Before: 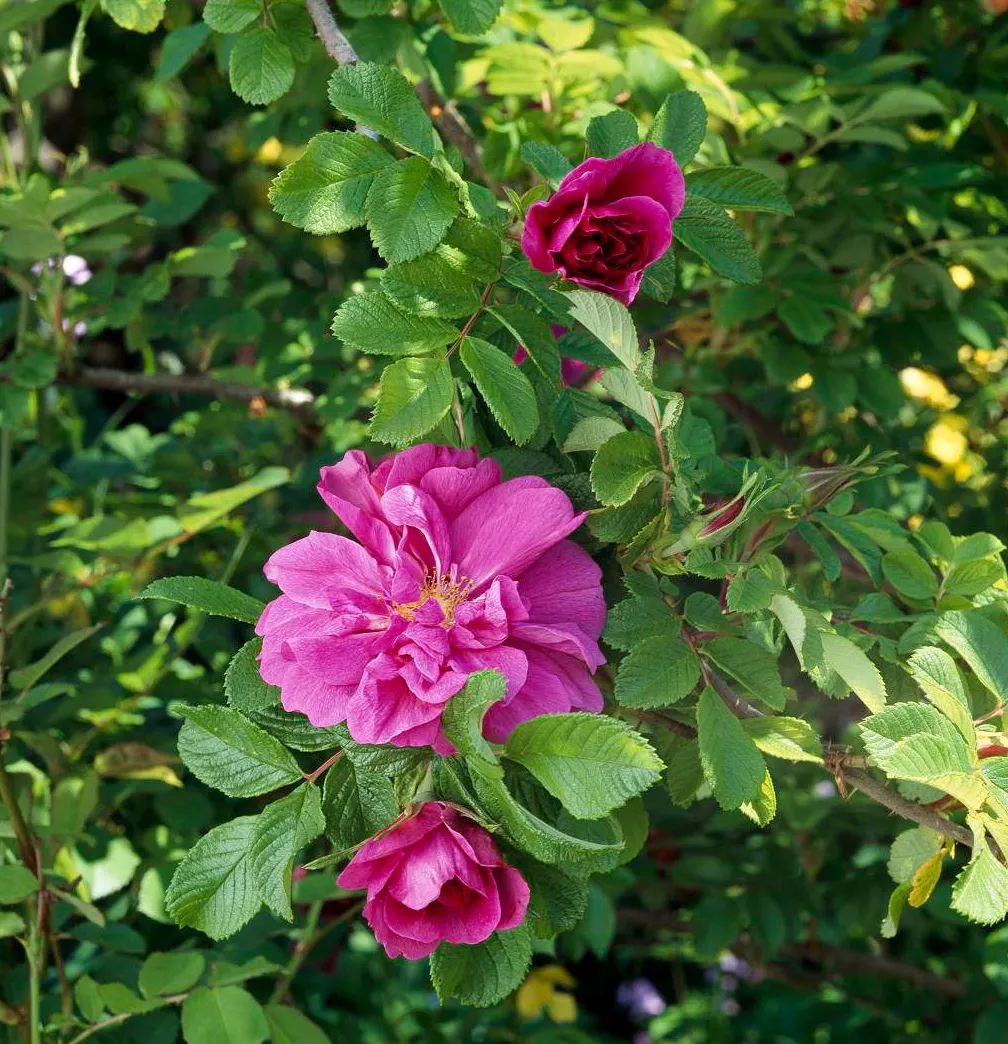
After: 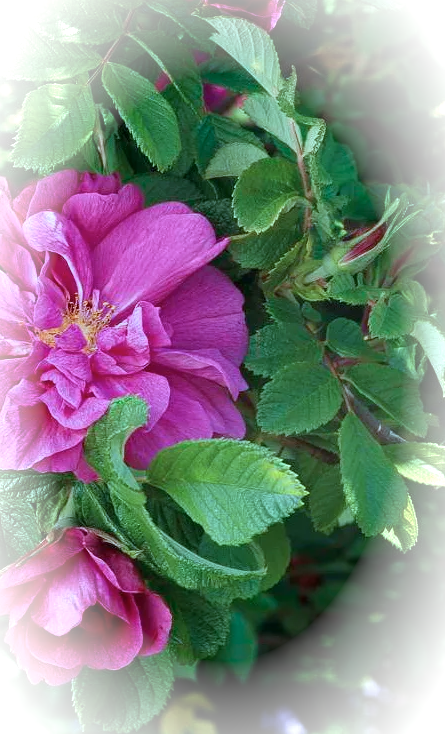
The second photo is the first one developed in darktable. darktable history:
crop: left 35.529%, top 26.249%, right 20.048%, bottom 3.4%
vignetting: brightness 0.997, saturation -0.49, automatic ratio true, unbound false
color correction: highlights a* -9.47, highlights b* -22.92
